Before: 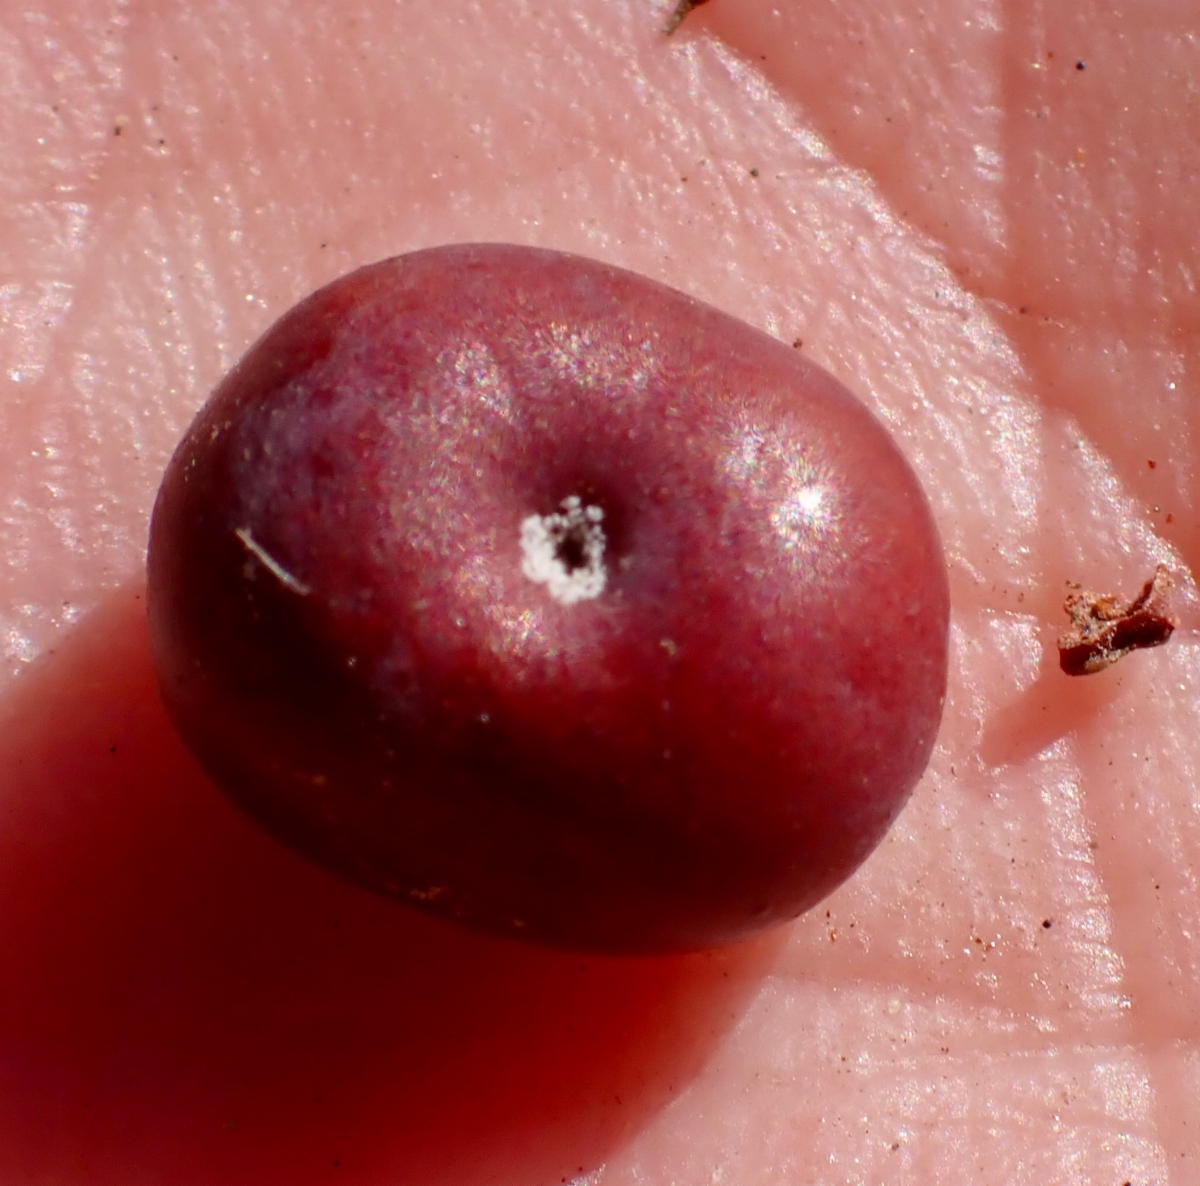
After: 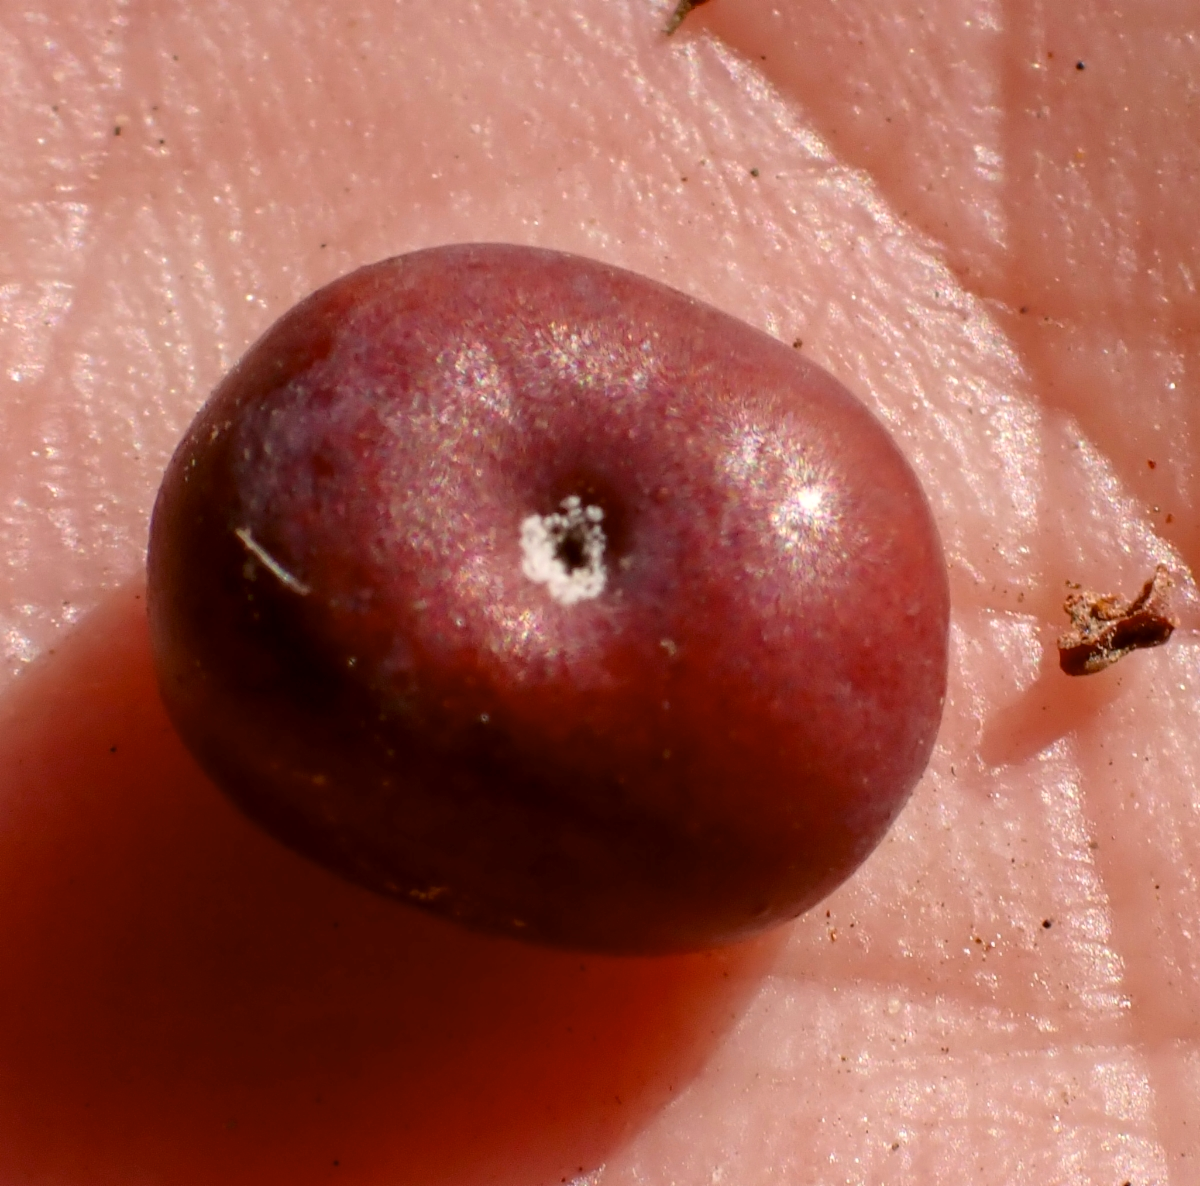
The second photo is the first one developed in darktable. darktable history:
local contrast: highlights 100%, shadows 100%, detail 120%, midtone range 0.2
color correction: highlights a* 4.02, highlights b* 4.98, shadows a* -7.55, shadows b* 4.98
